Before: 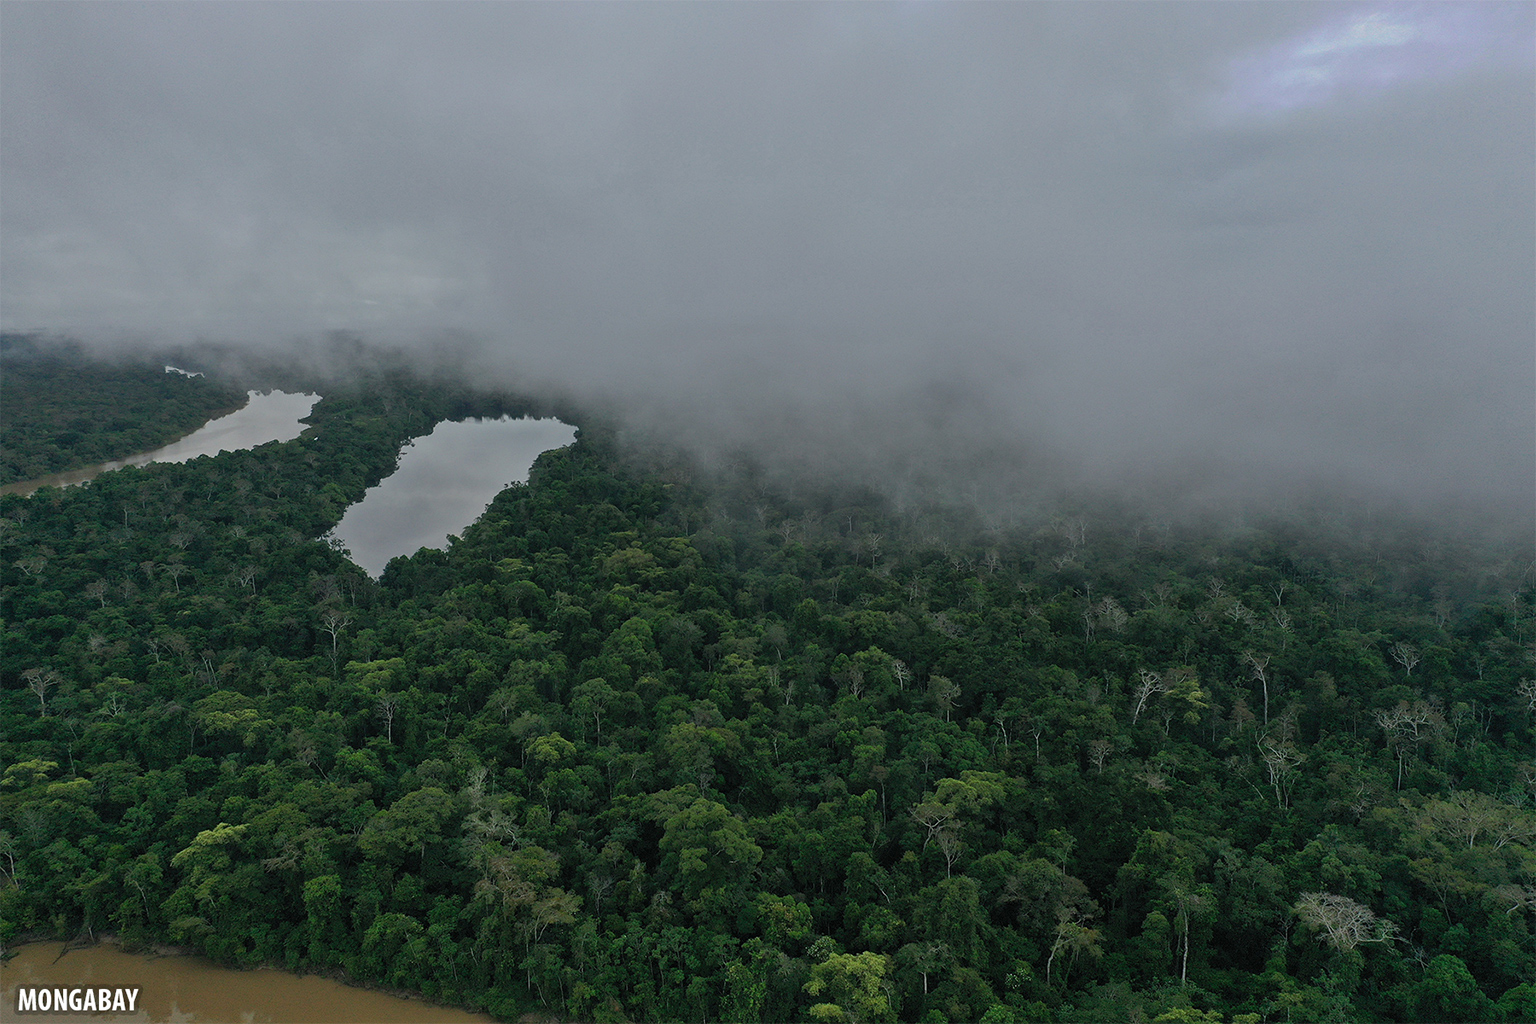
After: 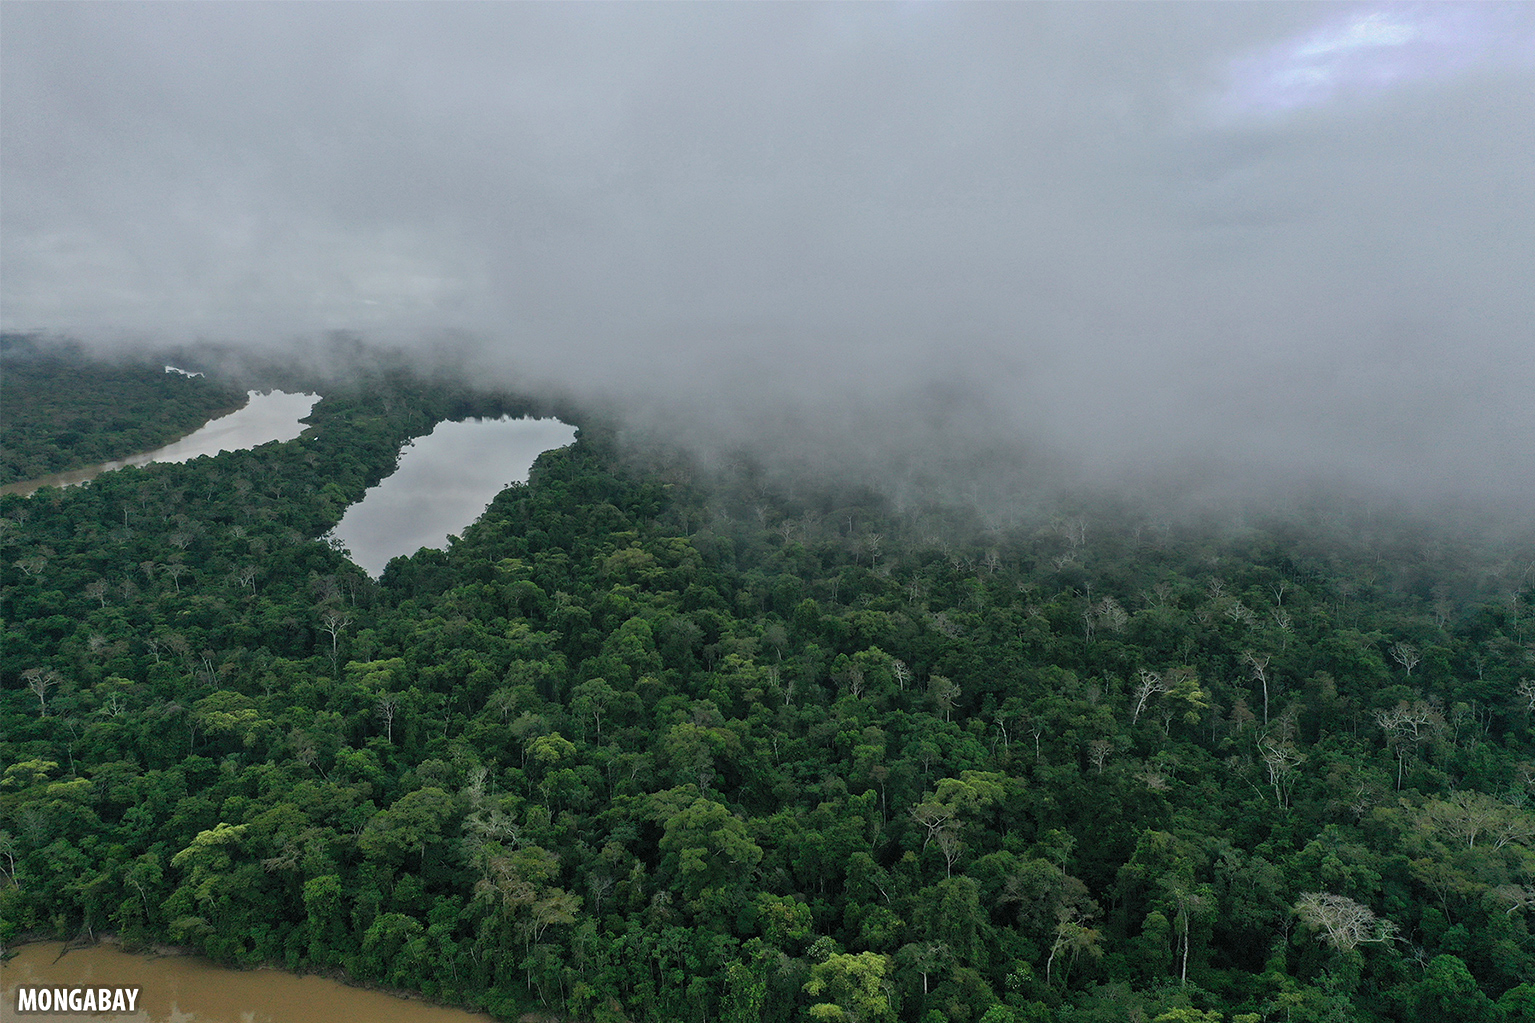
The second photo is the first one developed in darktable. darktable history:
crop: left 0.034%
exposure: black level correction 0.001, exposure 0.499 EV, compensate highlight preservation false
